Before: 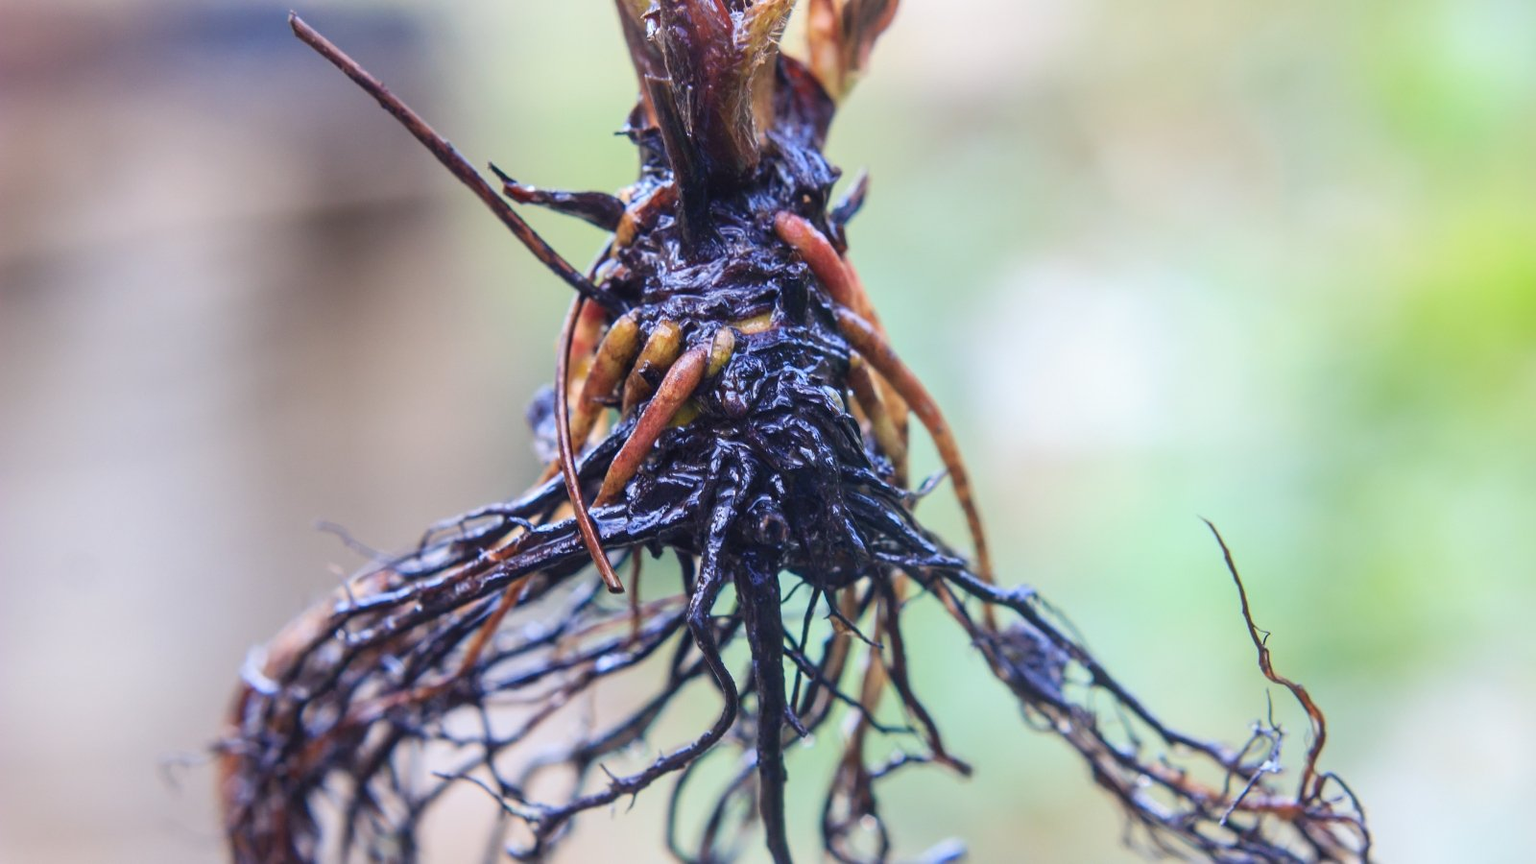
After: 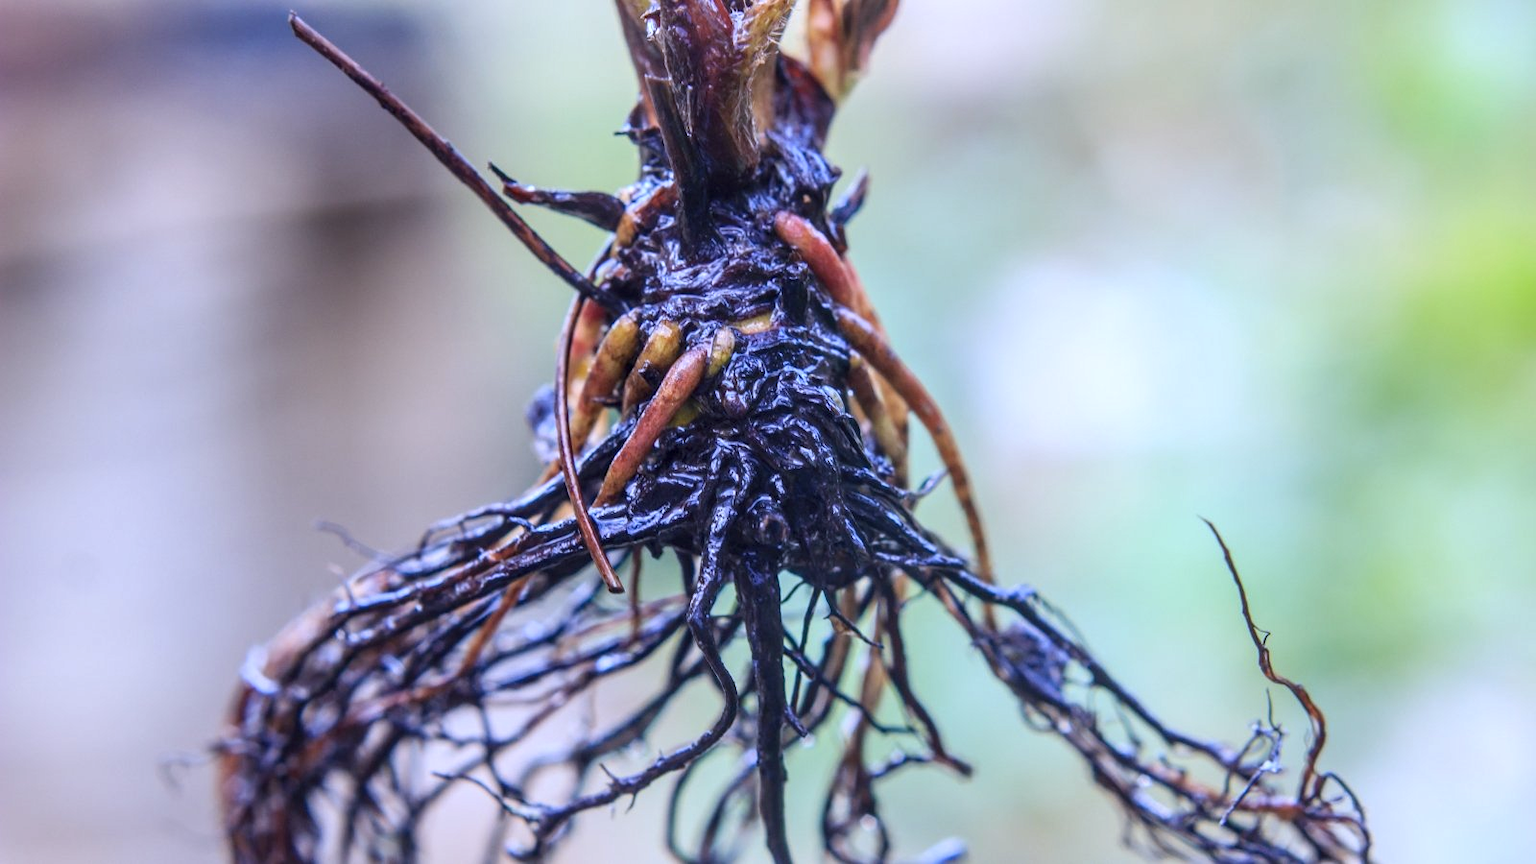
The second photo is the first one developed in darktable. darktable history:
local contrast: detail 130%
exposure: exposure -0.05 EV
white balance: red 0.967, blue 1.119, emerald 0.756
